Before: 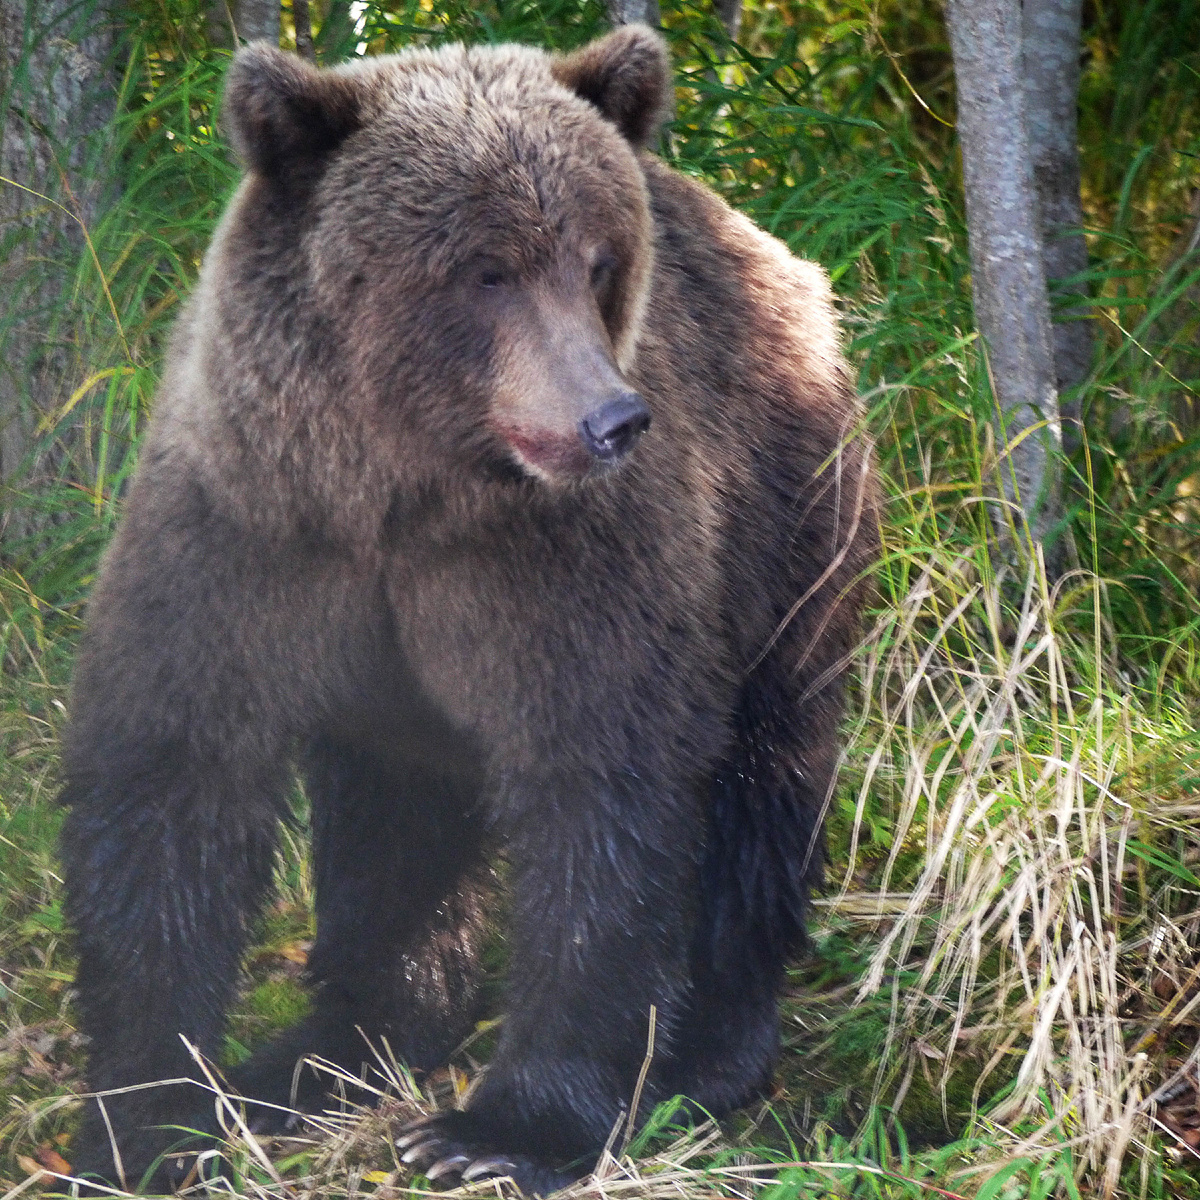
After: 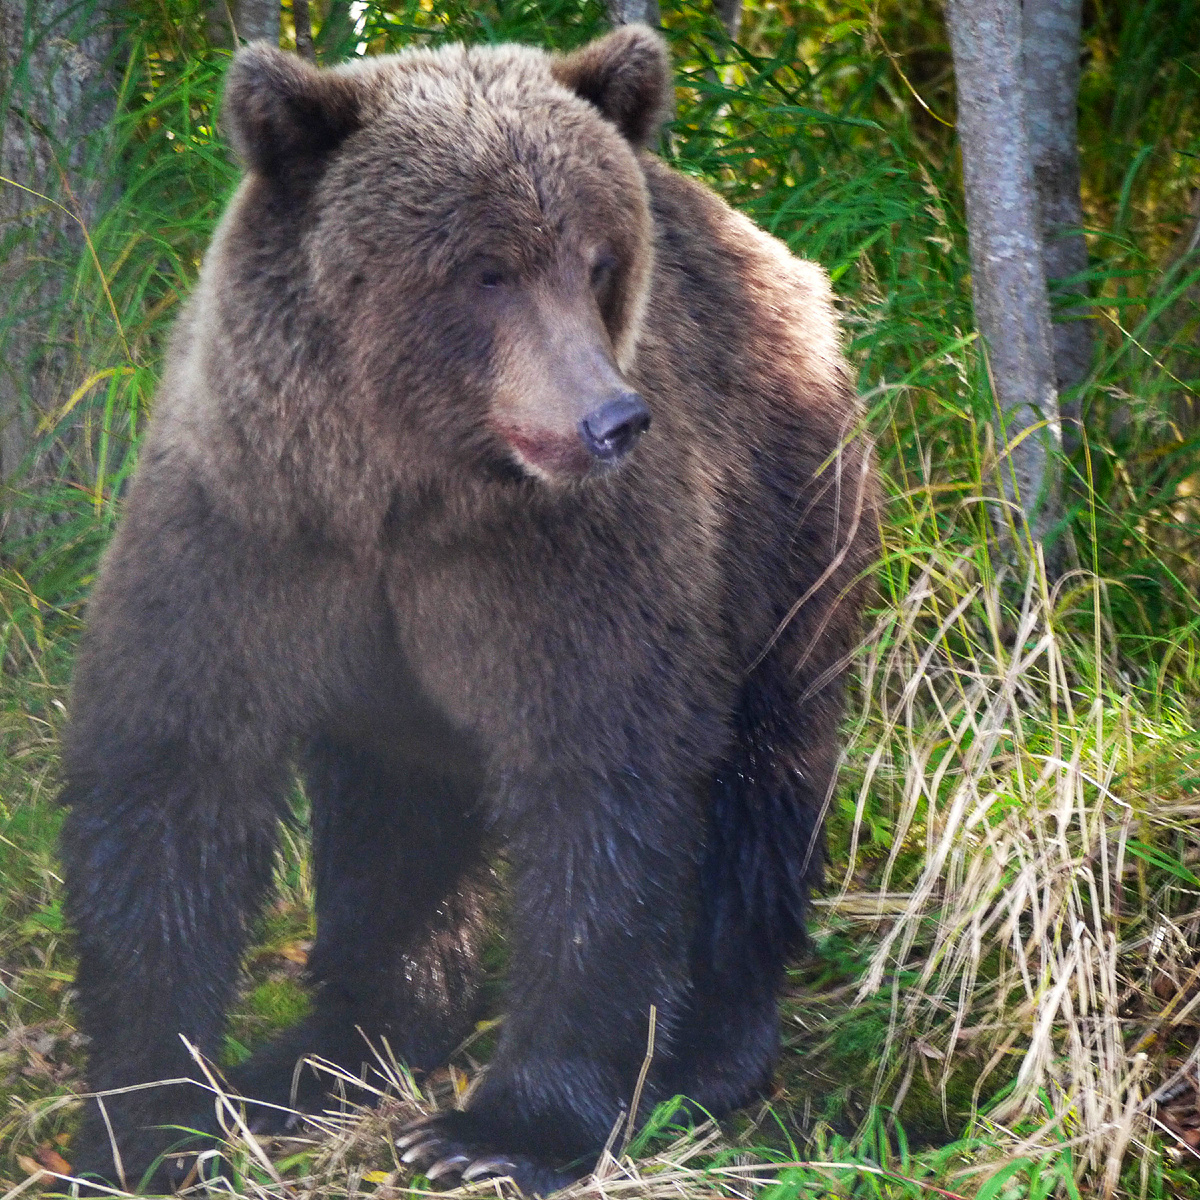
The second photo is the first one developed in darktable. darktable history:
color zones: curves: ch0 [(0, 0.447) (0.184, 0.543) (0.323, 0.476) (0.429, 0.445) (0.571, 0.443) (0.714, 0.451) (0.857, 0.452) (1, 0.447)]; ch1 [(0, 0.464) (0.176, 0.46) (0.287, 0.177) (0.429, 0.002) (0.571, 0) (0.714, 0) (0.857, 0) (1, 0.464)], mix -122.31%
